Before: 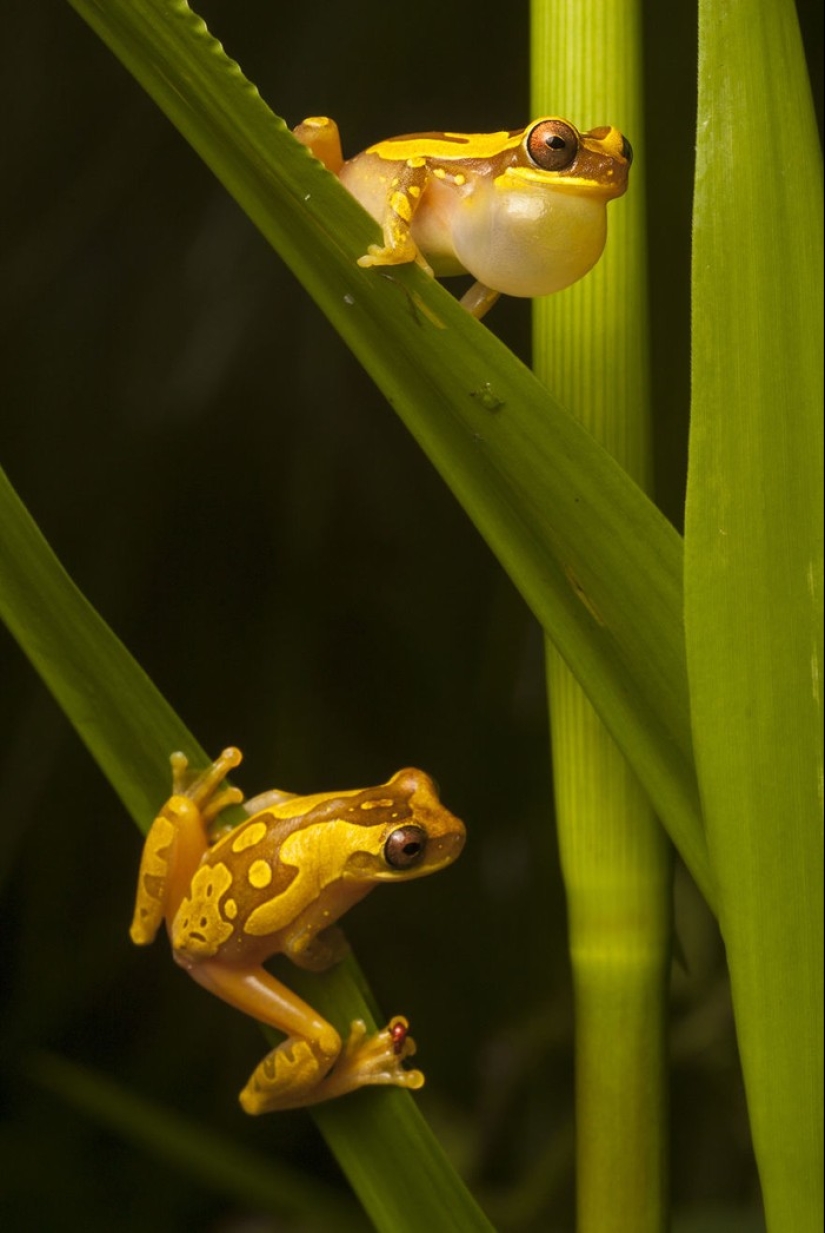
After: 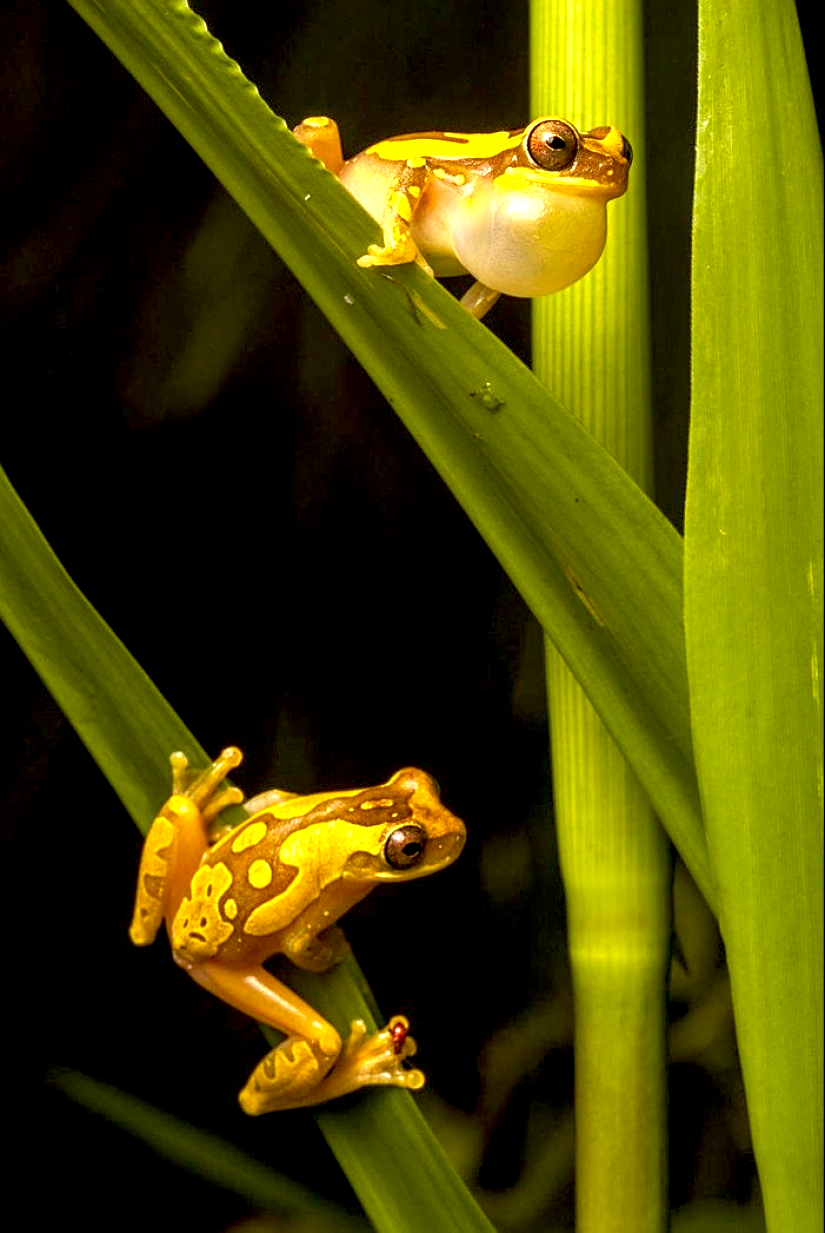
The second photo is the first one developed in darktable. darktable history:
exposure: black level correction 0.011, exposure 1.087 EV, compensate highlight preservation false
sharpen: on, module defaults
local contrast: on, module defaults
tone equalizer: edges refinement/feathering 500, mask exposure compensation -1.57 EV, preserve details no
